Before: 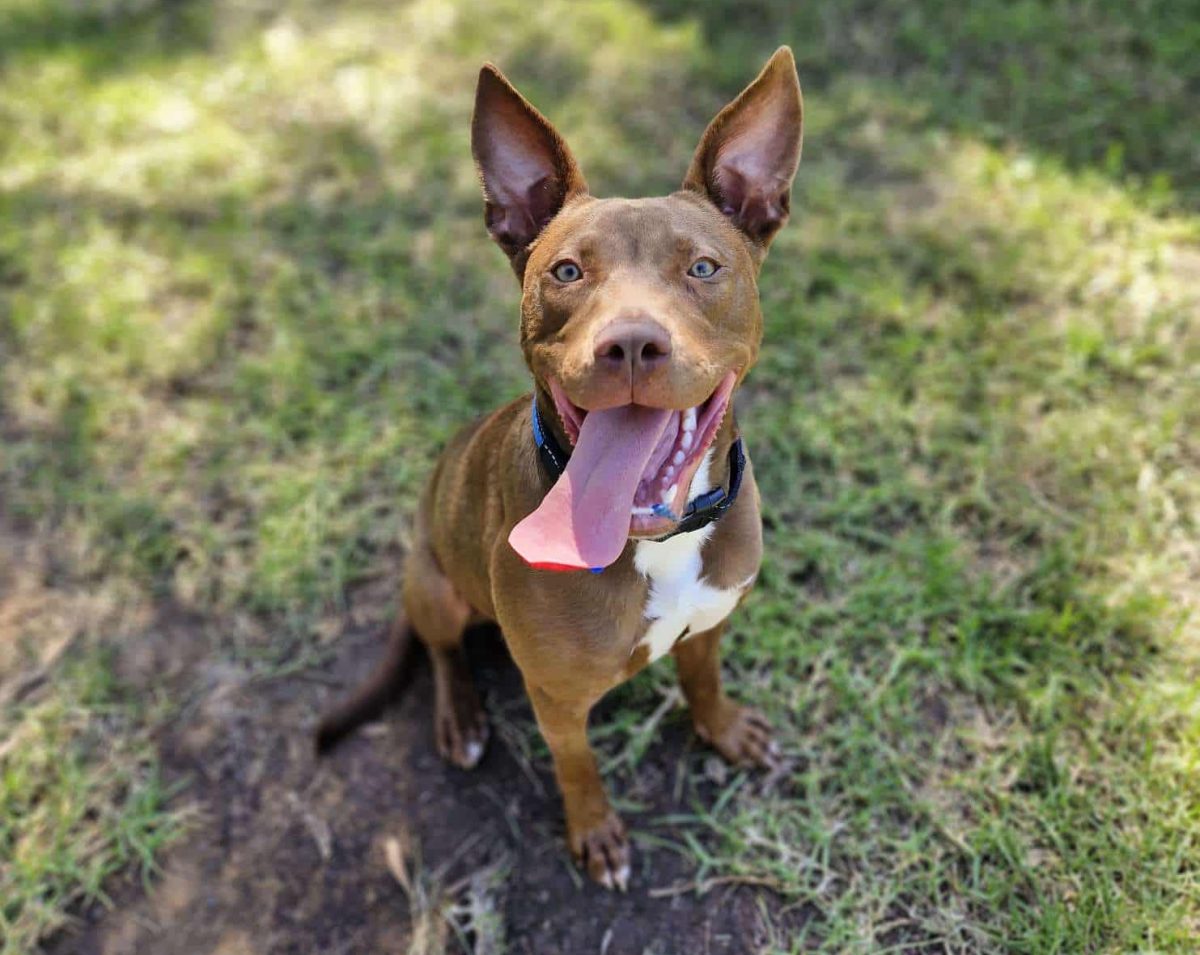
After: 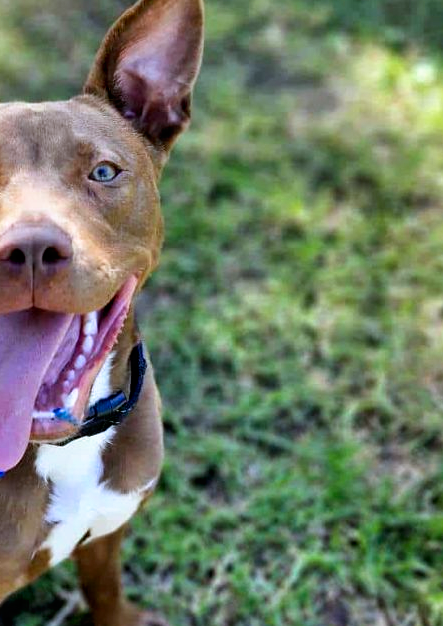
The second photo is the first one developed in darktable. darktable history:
tone curve: curves: ch0 [(0, 0) (0.003, 0) (0.011, 0.001) (0.025, 0.003) (0.044, 0.004) (0.069, 0.007) (0.1, 0.01) (0.136, 0.033) (0.177, 0.082) (0.224, 0.141) (0.277, 0.208) (0.335, 0.282) (0.399, 0.363) (0.468, 0.451) (0.543, 0.545) (0.623, 0.647) (0.709, 0.756) (0.801, 0.87) (0.898, 0.972) (1, 1)], preserve colors none
color calibration: x 0.37, y 0.382, temperature 4313.32 K
crop and rotate: left 49.936%, top 10.094%, right 13.136%, bottom 24.256%
